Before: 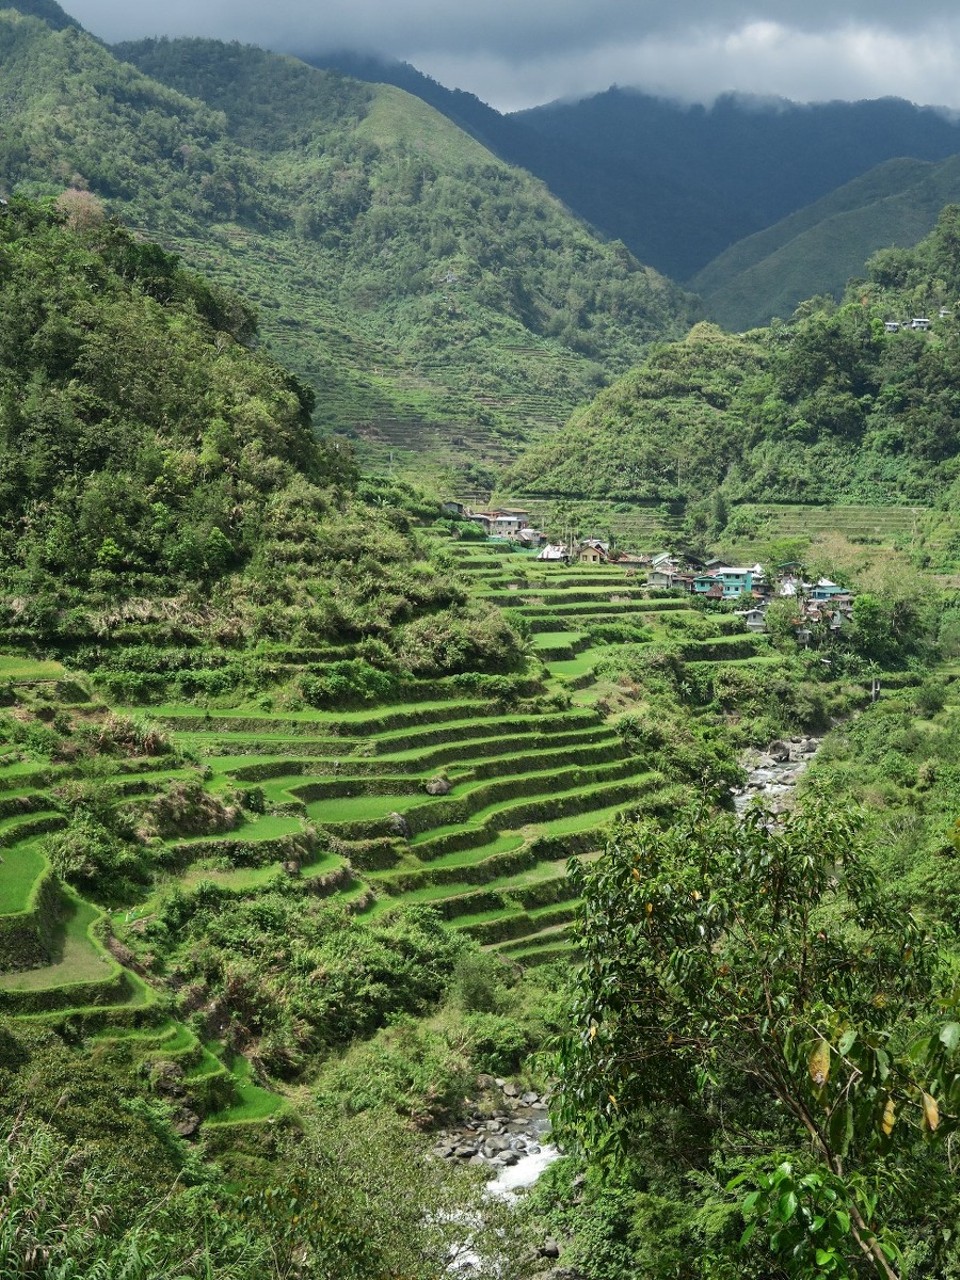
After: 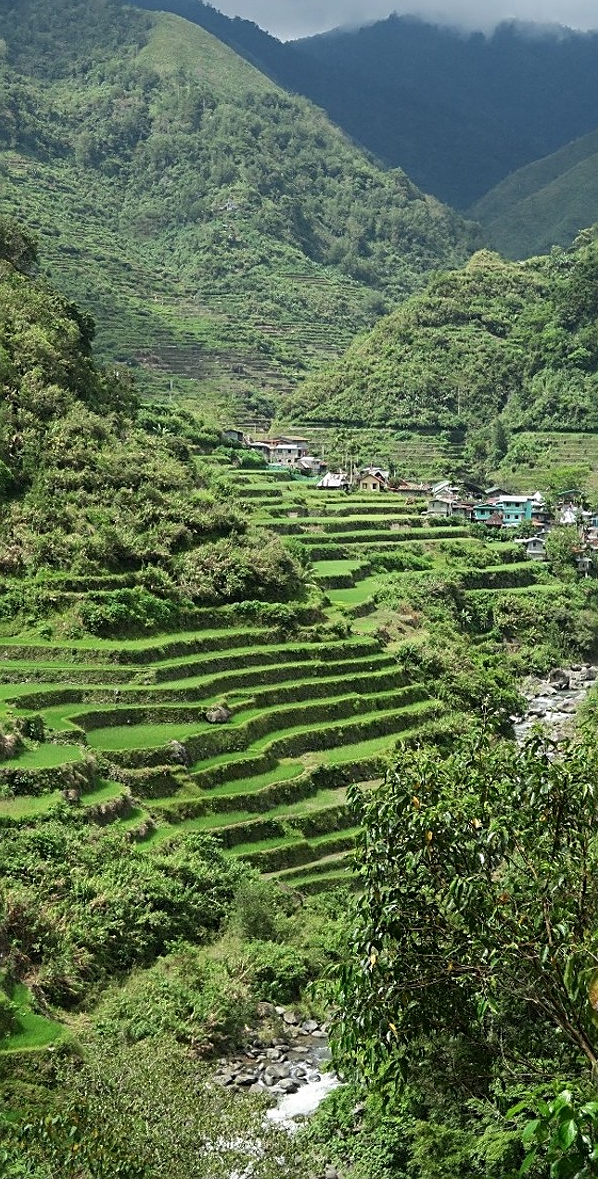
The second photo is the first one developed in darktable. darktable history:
crop and rotate: left 22.918%, top 5.629%, right 14.711%, bottom 2.247%
sharpen: on, module defaults
